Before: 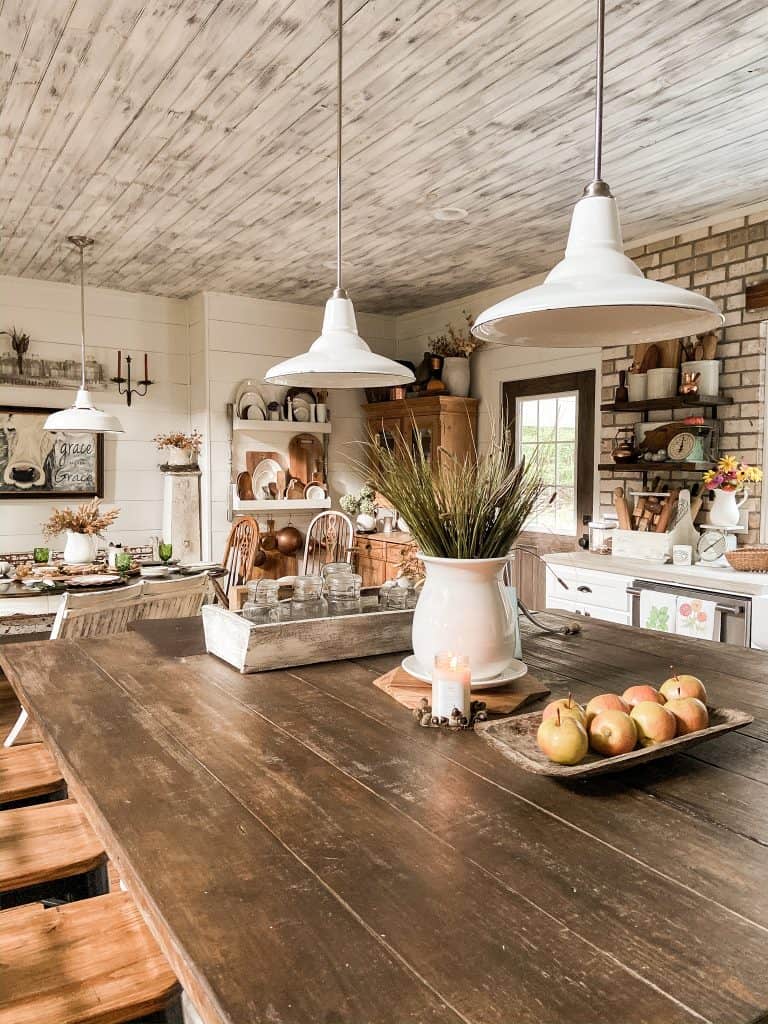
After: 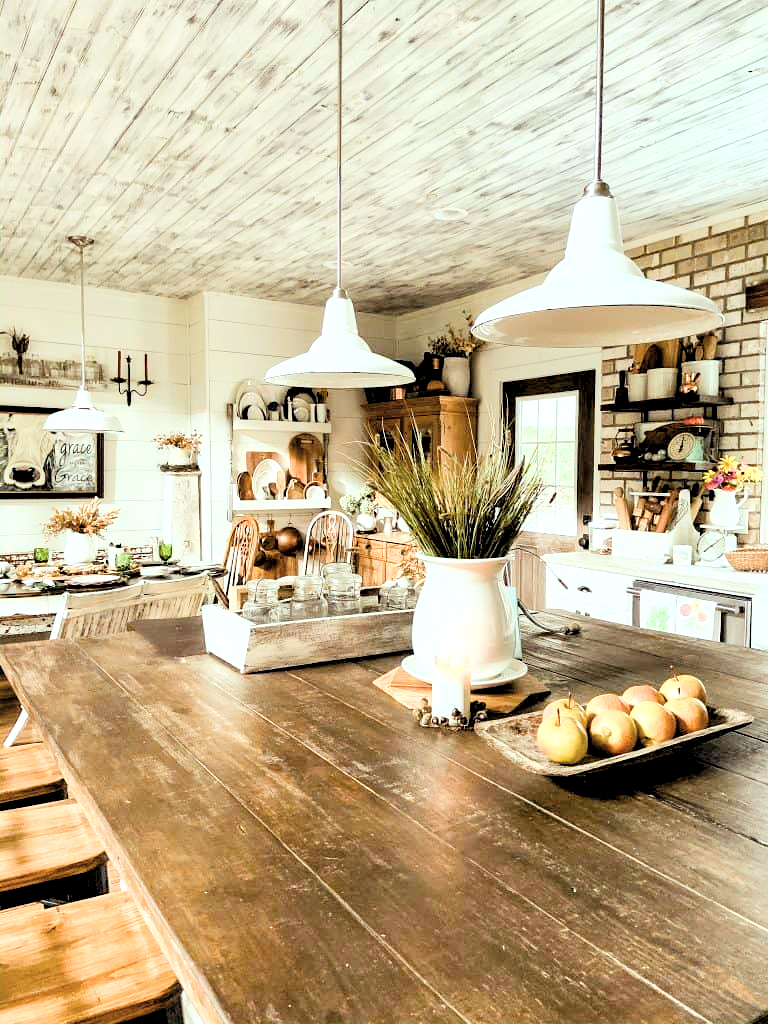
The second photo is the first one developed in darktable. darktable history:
color balance rgb: highlights gain › luminance 19.936%, highlights gain › chroma 2.666%, highlights gain › hue 176.14°, perceptual saturation grading › global saturation 20%, perceptual saturation grading › highlights -25.657%, perceptual saturation grading › shadows 49.933%
filmic rgb: black relative exposure -7.59 EV, white relative exposure 4.61 EV, threshold 3 EV, target black luminance 0%, hardness 3.53, latitude 50.5%, contrast 1.026, highlights saturation mix 9.52%, shadows ↔ highlights balance -0.138%, enable highlight reconstruction true
levels: levels [0.055, 0.477, 0.9]
tone curve: curves: ch0 [(0, 0) (0.003, 0.004) (0.011, 0.015) (0.025, 0.033) (0.044, 0.059) (0.069, 0.093) (0.1, 0.133) (0.136, 0.182) (0.177, 0.237) (0.224, 0.3) (0.277, 0.369) (0.335, 0.437) (0.399, 0.511) (0.468, 0.584) (0.543, 0.656) (0.623, 0.729) (0.709, 0.8) (0.801, 0.872) (0.898, 0.935) (1, 1)], color space Lab, independent channels, preserve colors none
